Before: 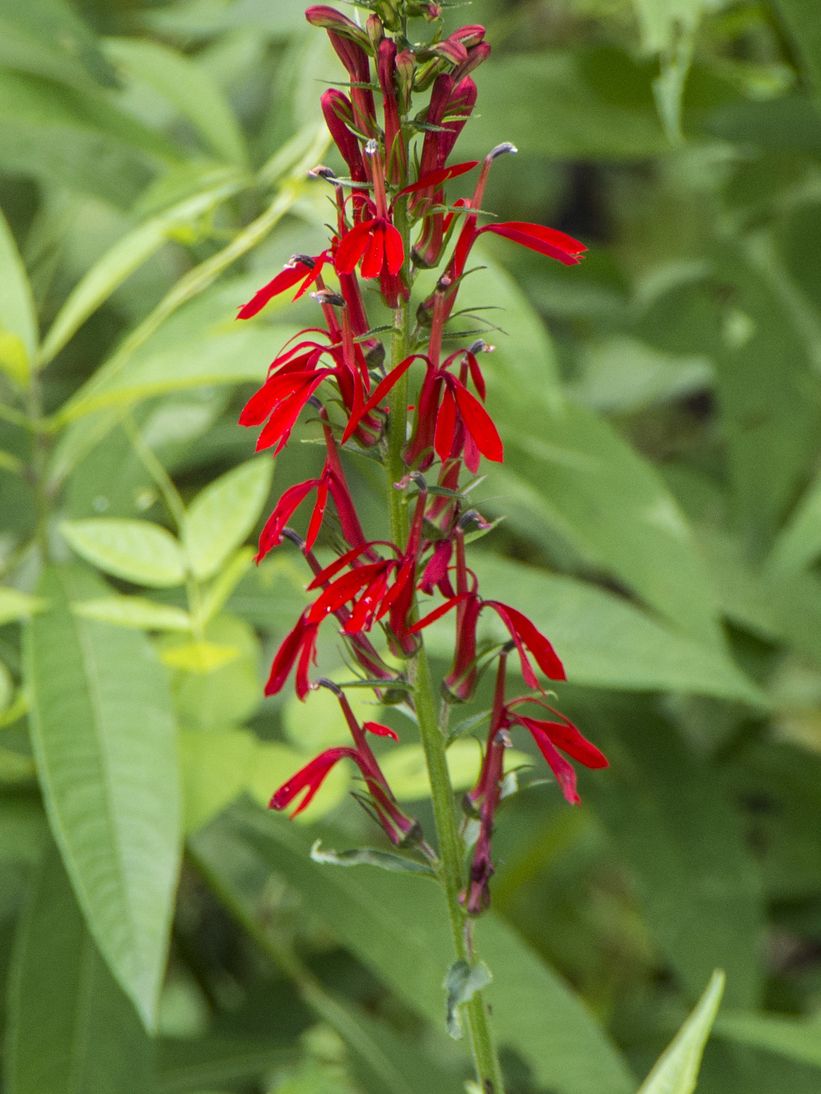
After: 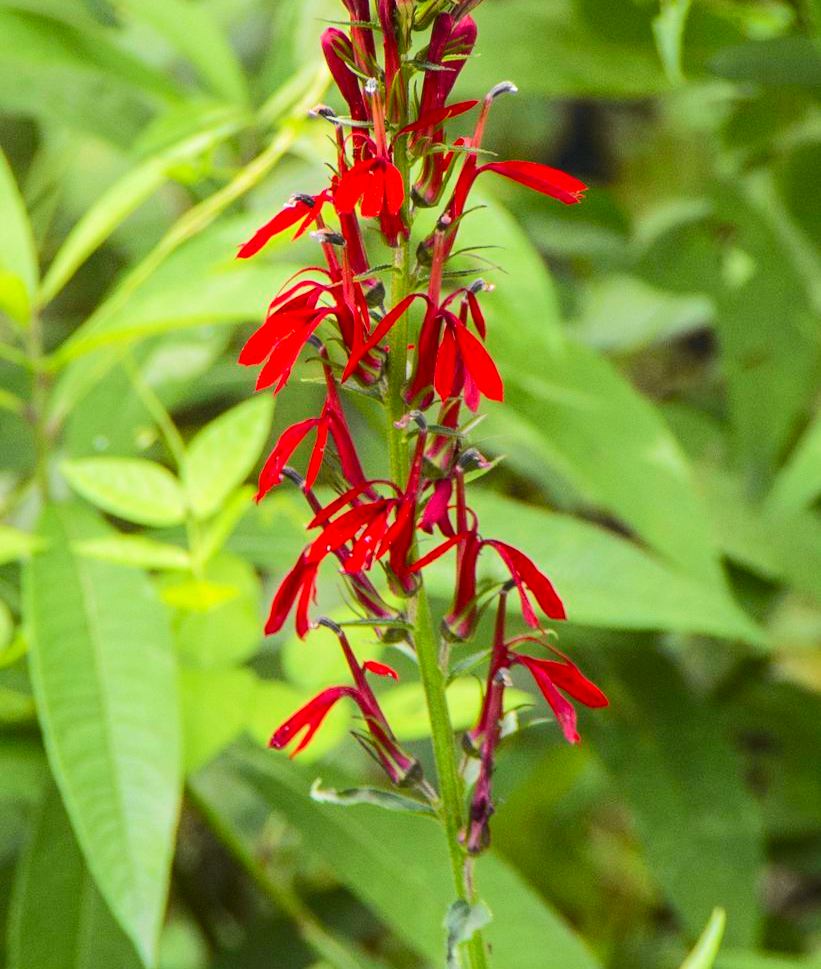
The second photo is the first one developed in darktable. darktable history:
tone curve: curves: ch0 [(0, 0) (0.071, 0.06) (0.253, 0.242) (0.437, 0.498) (0.55, 0.644) (0.657, 0.749) (0.823, 0.876) (1, 0.99)]; ch1 [(0, 0) (0.346, 0.307) (0.408, 0.369) (0.453, 0.457) (0.476, 0.489) (0.502, 0.493) (0.521, 0.515) (0.537, 0.531) (0.612, 0.641) (0.676, 0.728) (1, 1)]; ch2 [(0, 0) (0.346, 0.34) (0.434, 0.46) (0.485, 0.494) (0.5, 0.494) (0.511, 0.504) (0.537, 0.551) (0.579, 0.599) (0.625, 0.686) (1, 1)], color space Lab, independent channels, preserve colors none
crop and rotate: top 5.589%, bottom 5.78%
exposure: exposure 0.202 EV, compensate exposure bias true, compensate highlight preservation false
shadows and highlights: shadows 25.78, highlights -25.04
